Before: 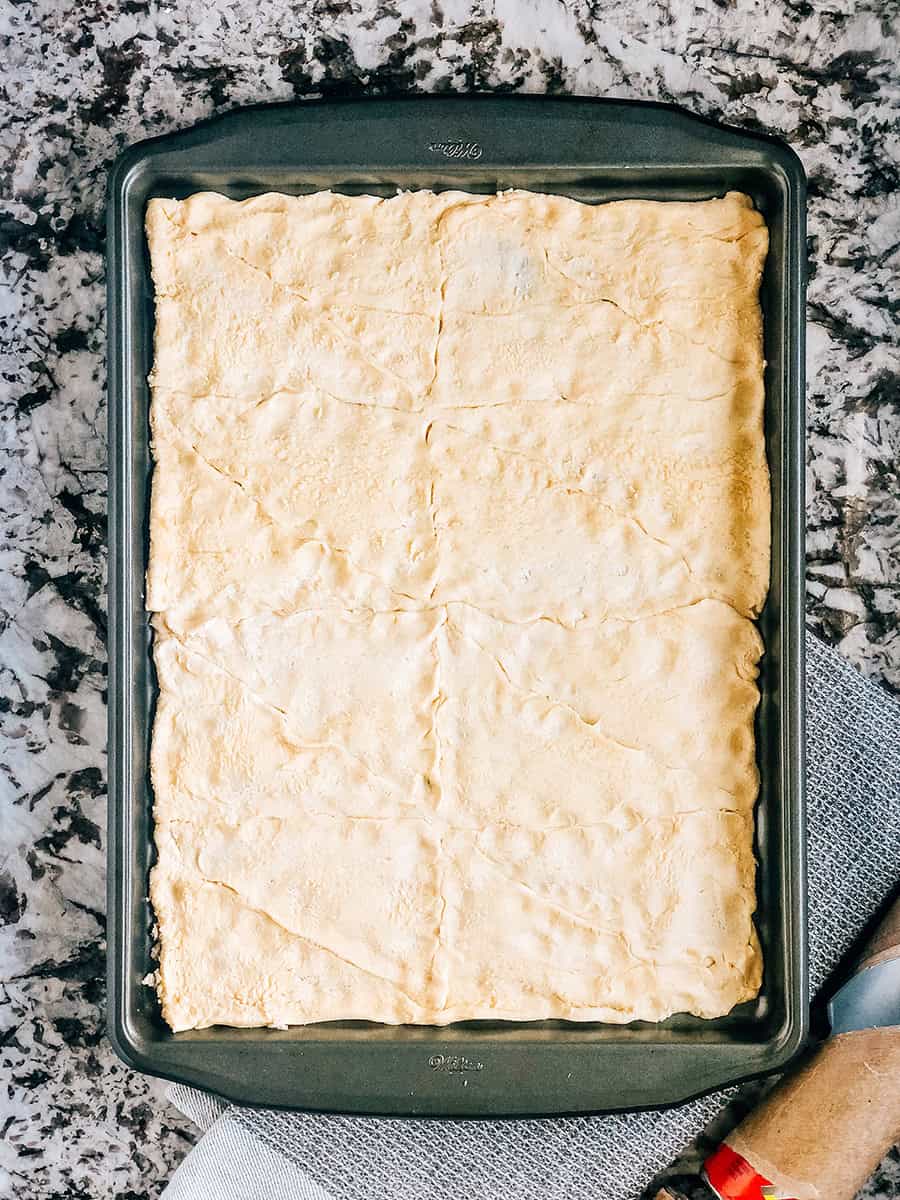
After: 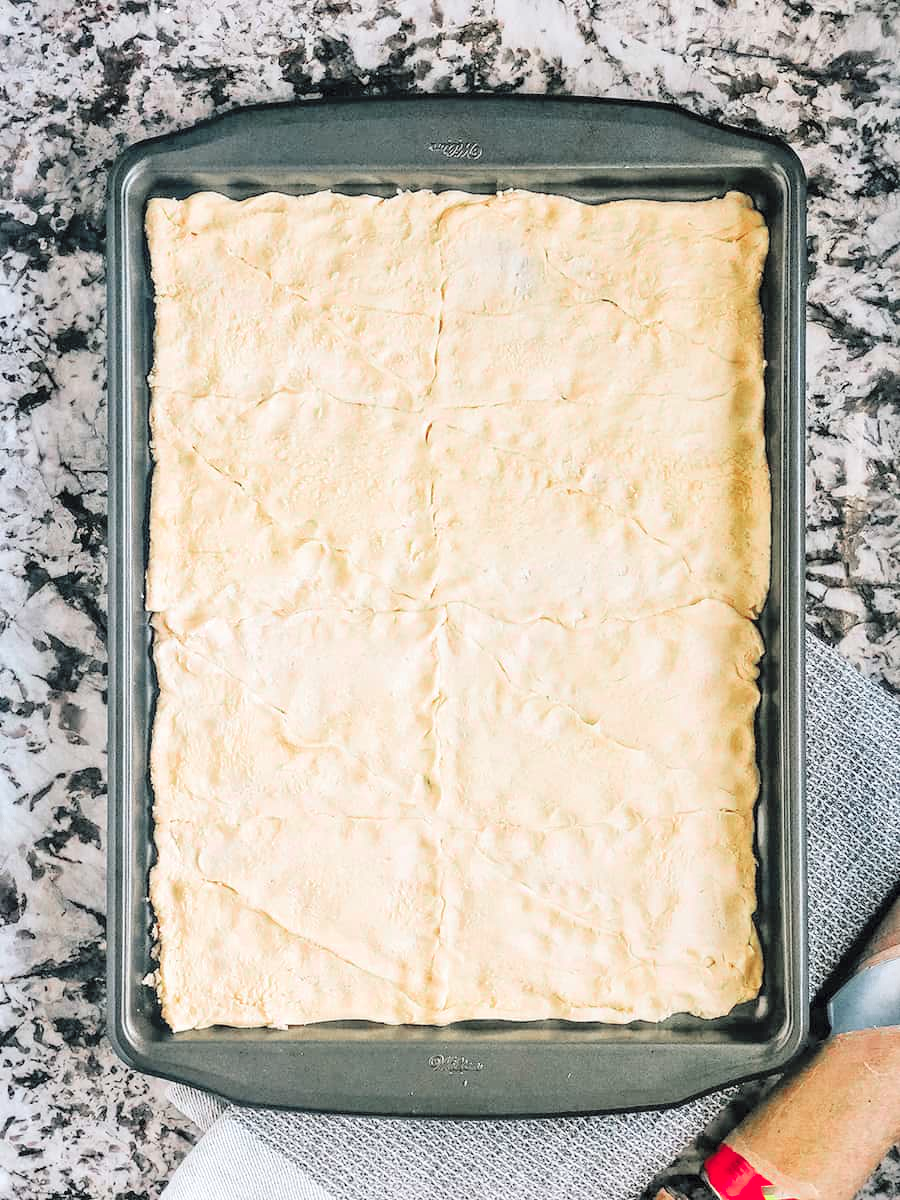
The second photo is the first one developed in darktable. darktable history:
contrast brightness saturation: brightness 0.28
color zones: curves: ch0 [(0, 0.466) (0.128, 0.466) (0.25, 0.5) (0.375, 0.456) (0.5, 0.5) (0.625, 0.5) (0.737, 0.652) (0.875, 0.5)]; ch1 [(0, 0.603) (0.125, 0.618) (0.261, 0.348) (0.372, 0.353) (0.497, 0.363) (0.611, 0.45) (0.731, 0.427) (0.875, 0.518) (0.998, 0.652)]; ch2 [(0, 0.559) (0.125, 0.451) (0.253, 0.564) (0.37, 0.578) (0.5, 0.466) (0.625, 0.471) (0.731, 0.471) (0.88, 0.485)]
